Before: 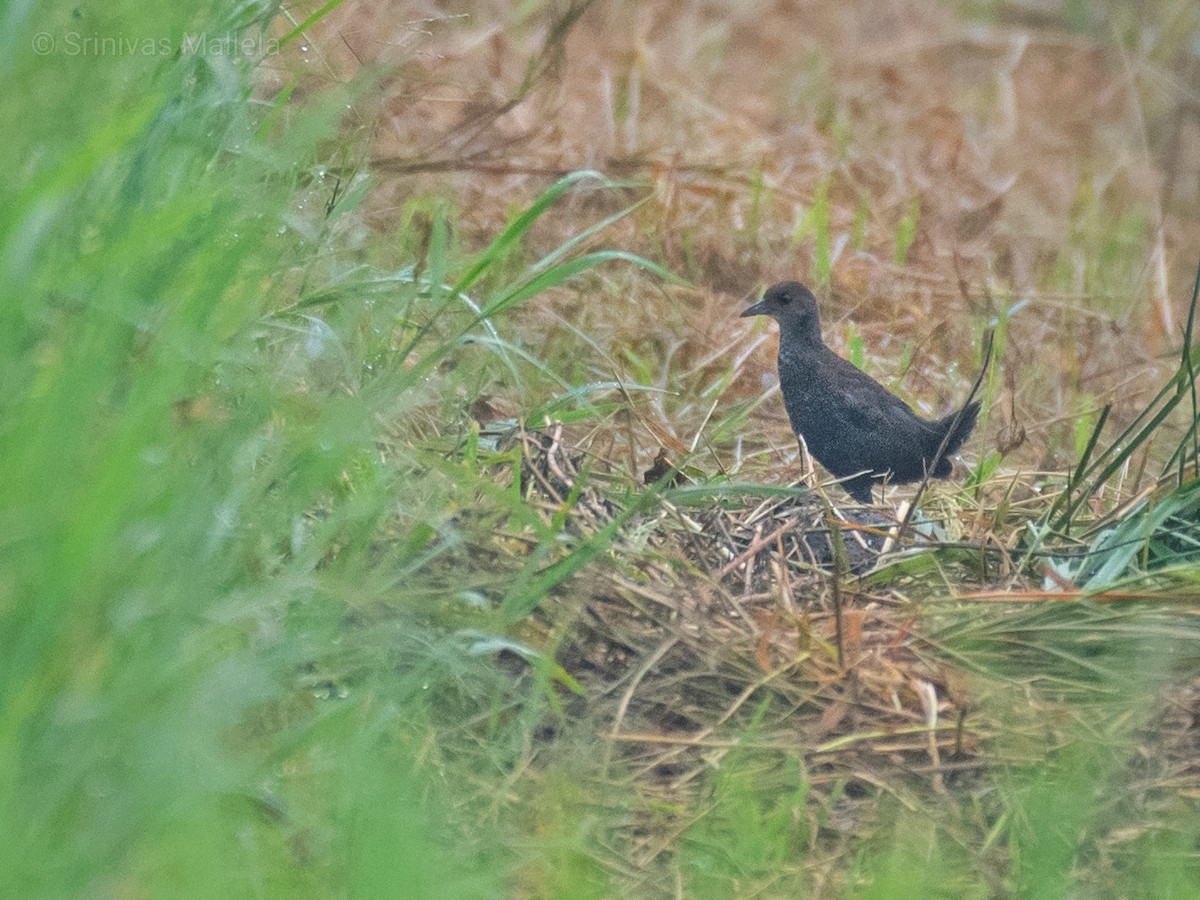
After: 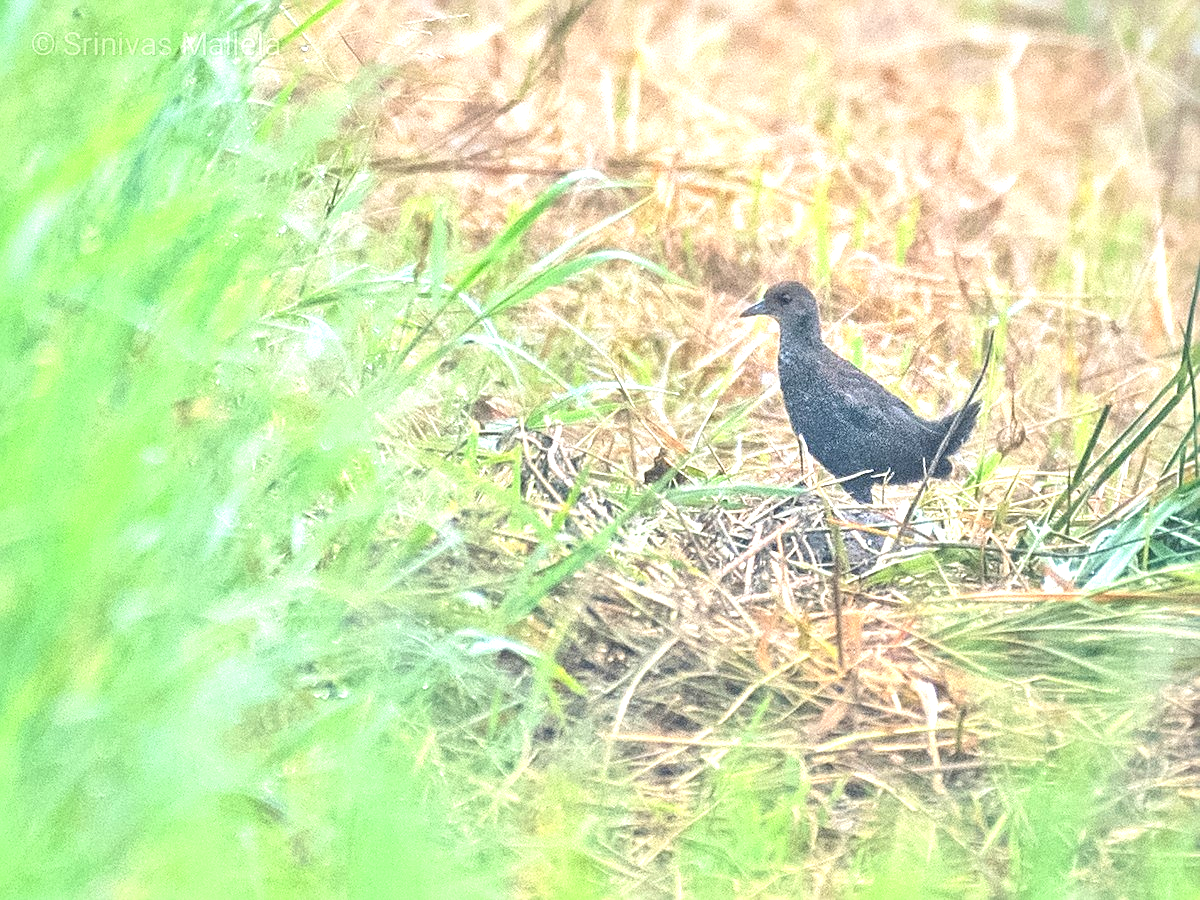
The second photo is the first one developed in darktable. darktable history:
exposure: exposure 1.5 EV, compensate highlight preservation false
sharpen: on, module defaults
